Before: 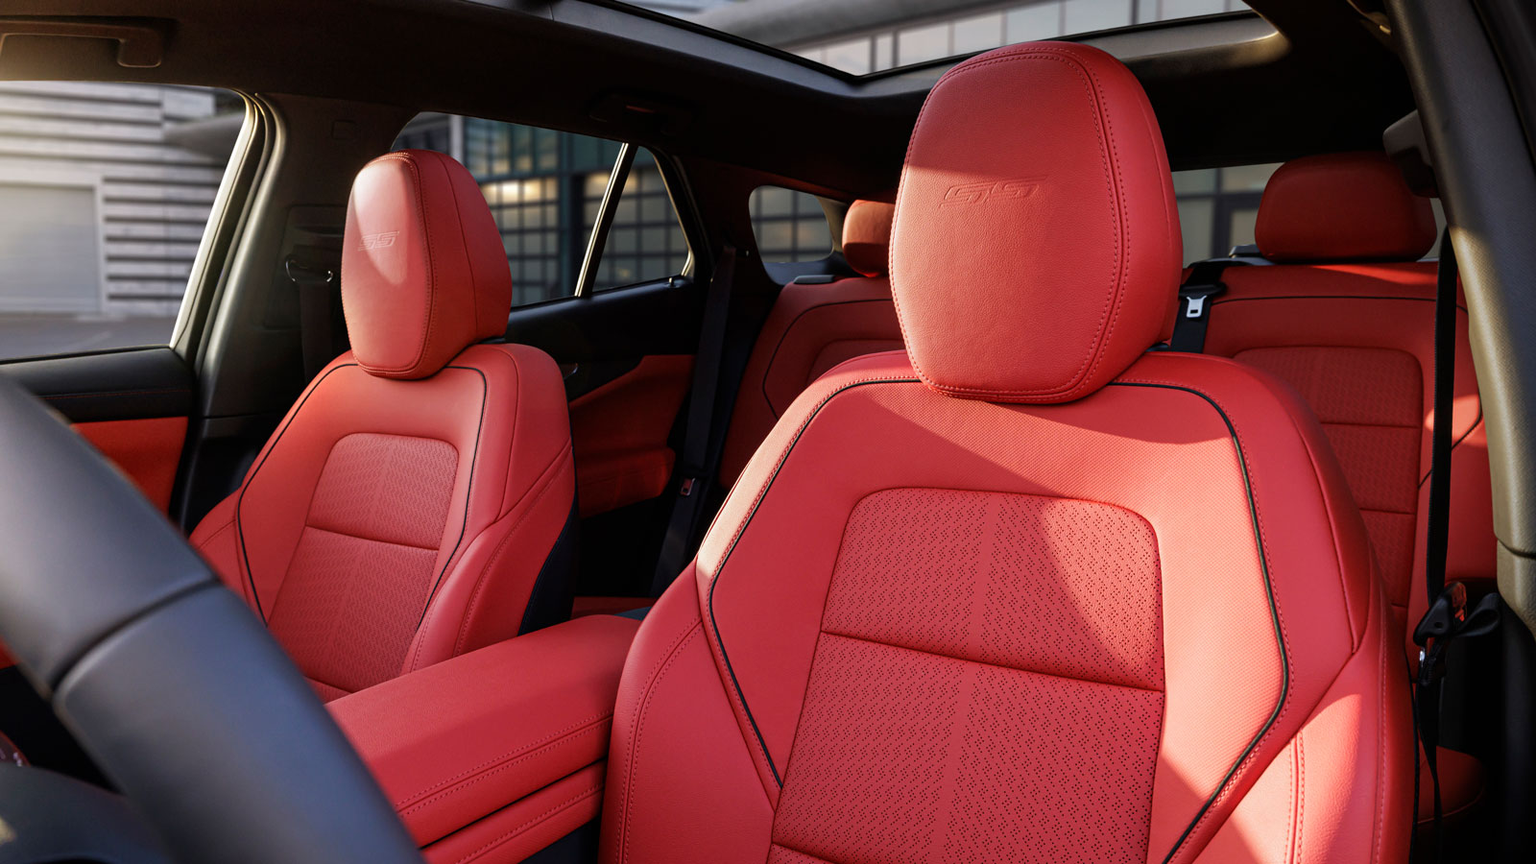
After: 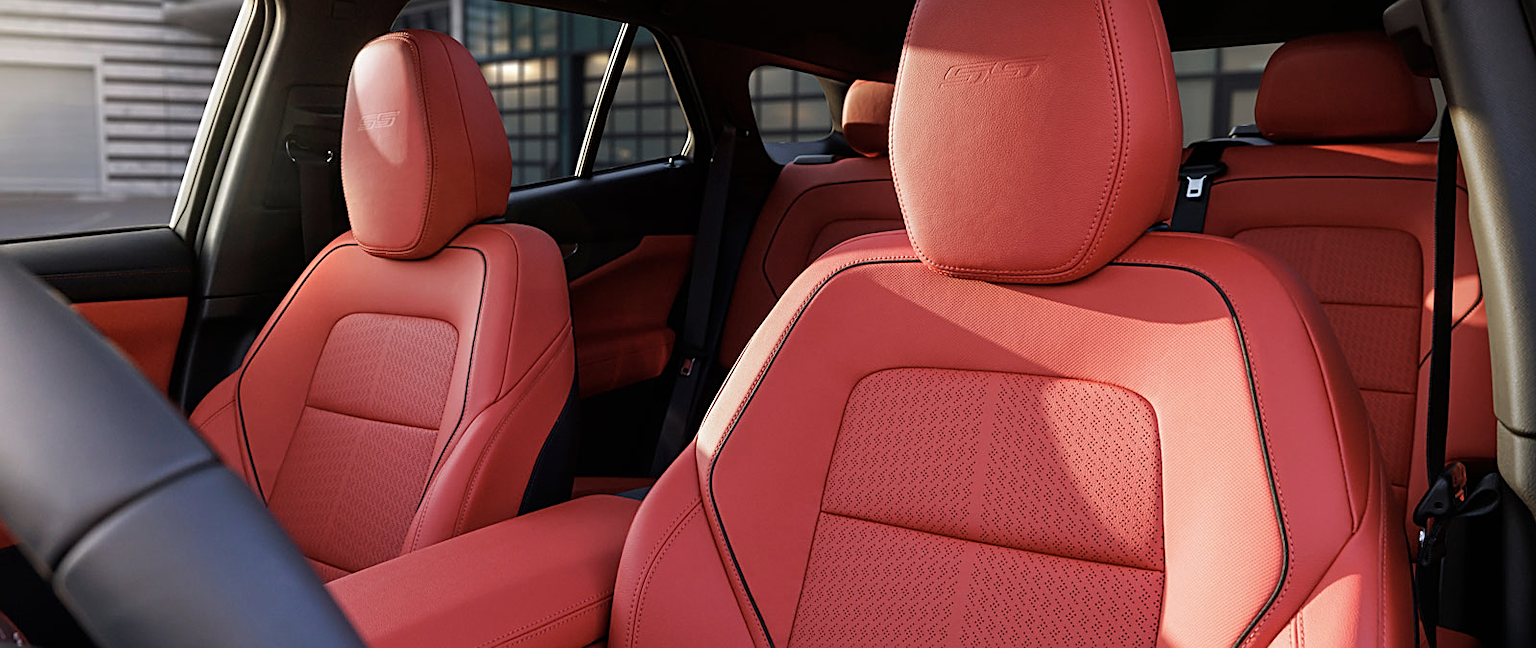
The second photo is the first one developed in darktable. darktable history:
sharpen: on, module defaults
color zones: curves: ch0 [(0, 0.5) (0.143, 0.5) (0.286, 0.5) (0.429, 0.504) (0.571, 0.5) (0.714, 0.509) (0.857, 0.5) (1, 0.5)]; ch1 [(0, 0.425) (0.143, 0.425) (0.286, 0.375) (0.429, 0.405) (0.571, 0.5) (0.714, 0.47) (0.857, 0.425) (1, 0.435)]; ch2 [(0, 0.5) (0.143, 0.5) (0.286, 0.5) (0.429, 0.517) (0.571, 0.5) (0.714, 0.51) (0.857, 0.5) (1, 0.5)]
crop: top 13.893%, bottom 11.079%
